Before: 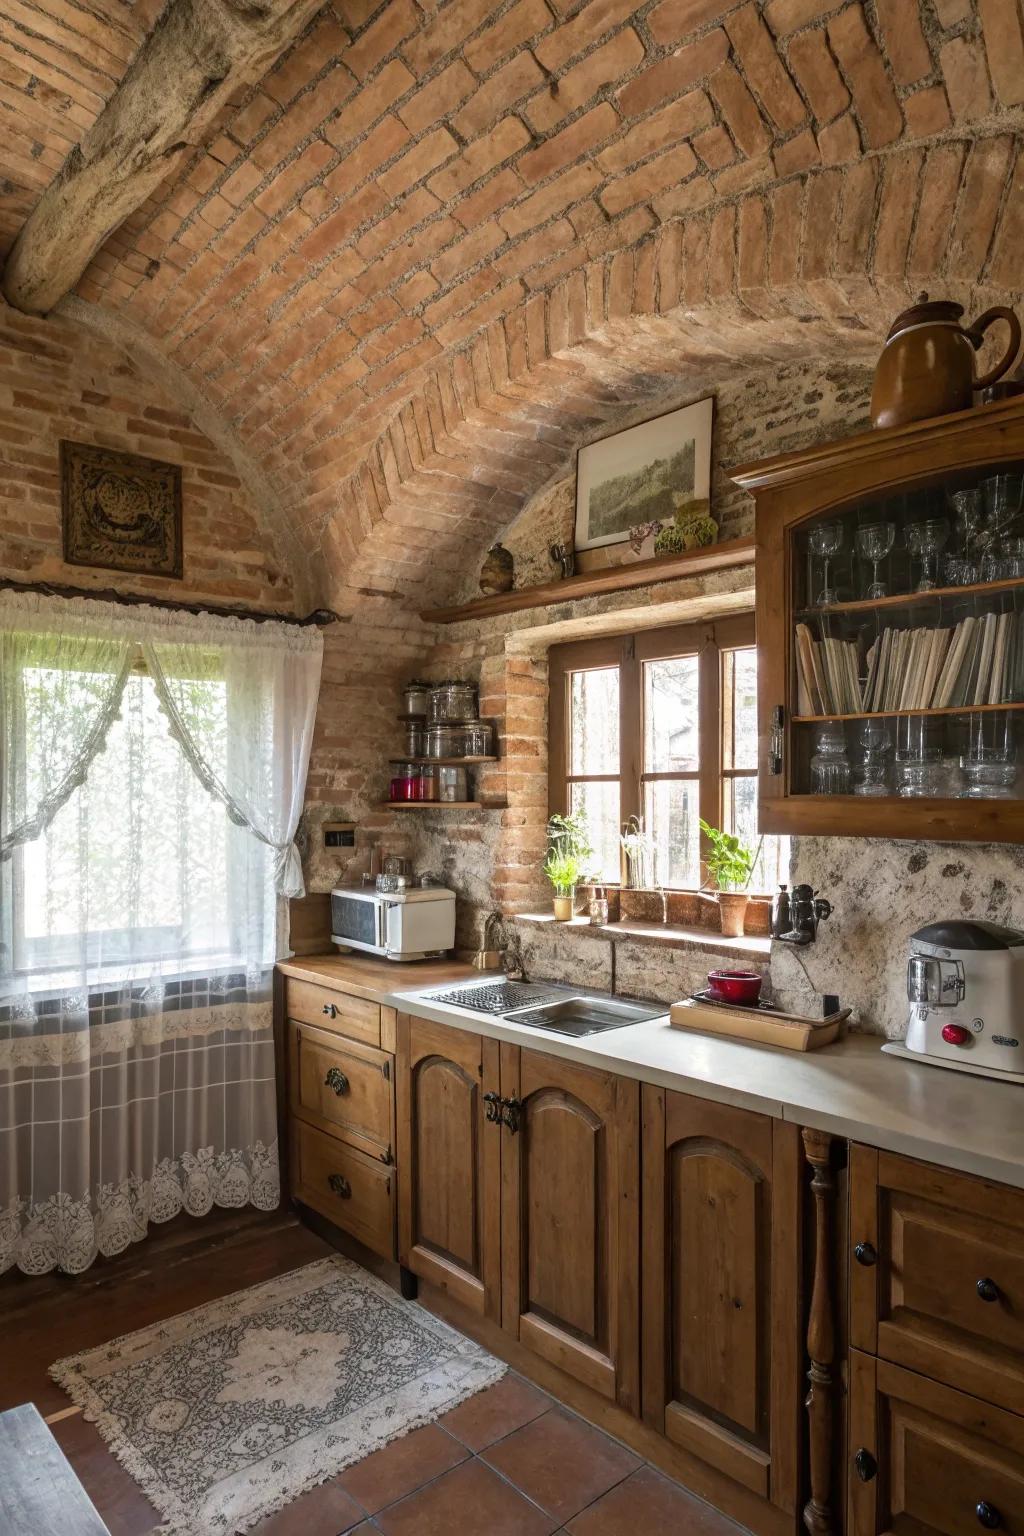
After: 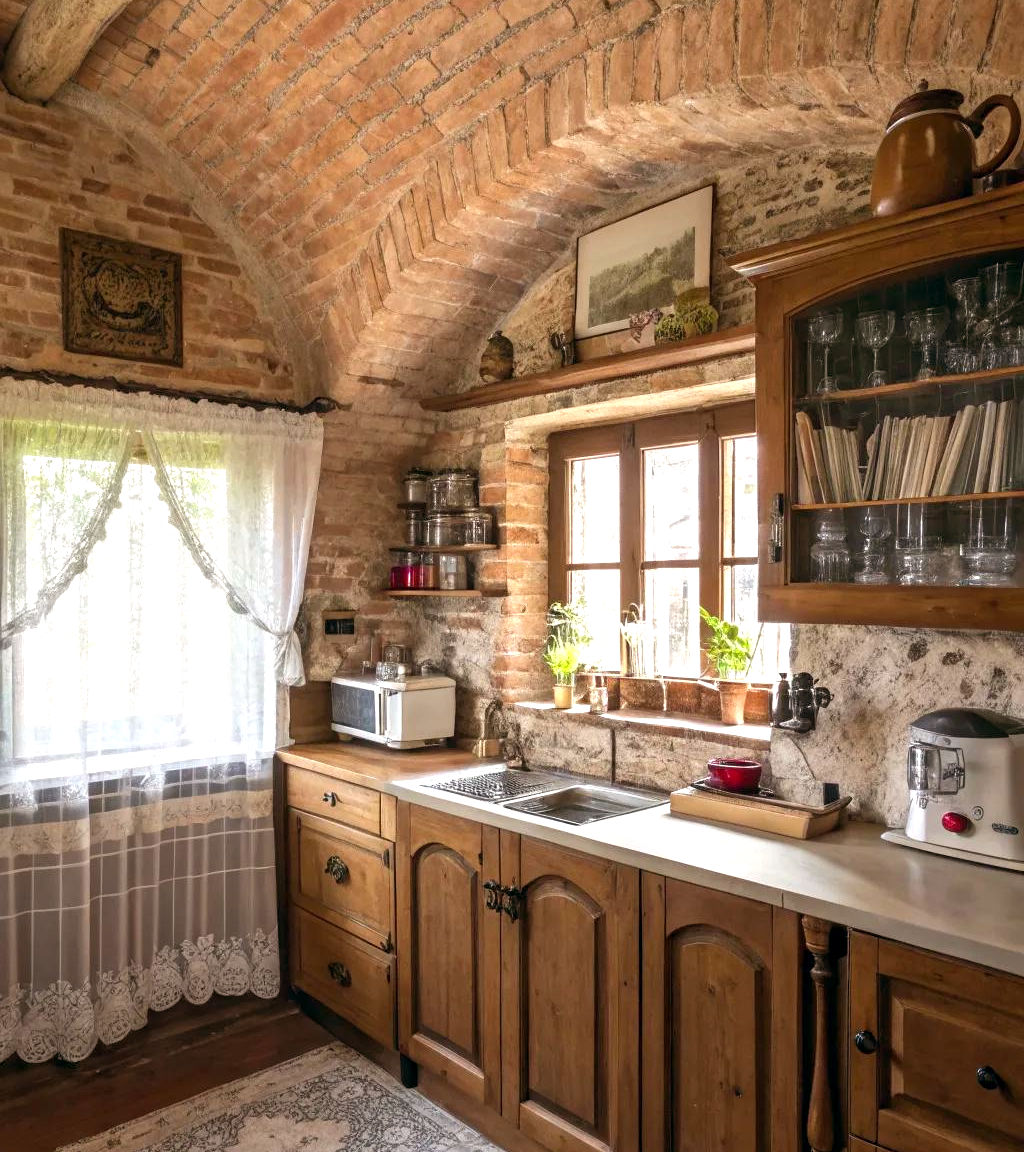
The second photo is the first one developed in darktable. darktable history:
crop: top 13.819%, bottom 11.169%
color balance: lift [0.998, 0.998, 1.001, 1.002], gamma [0.995, 1.025, 0.992, 0.975], gain [0.995, 1.02, 0.997, 0.98]
exposure: black level correction 0.001, exposure 0.5 EV, compensate exposure bias true, compensate highlight preservation false
